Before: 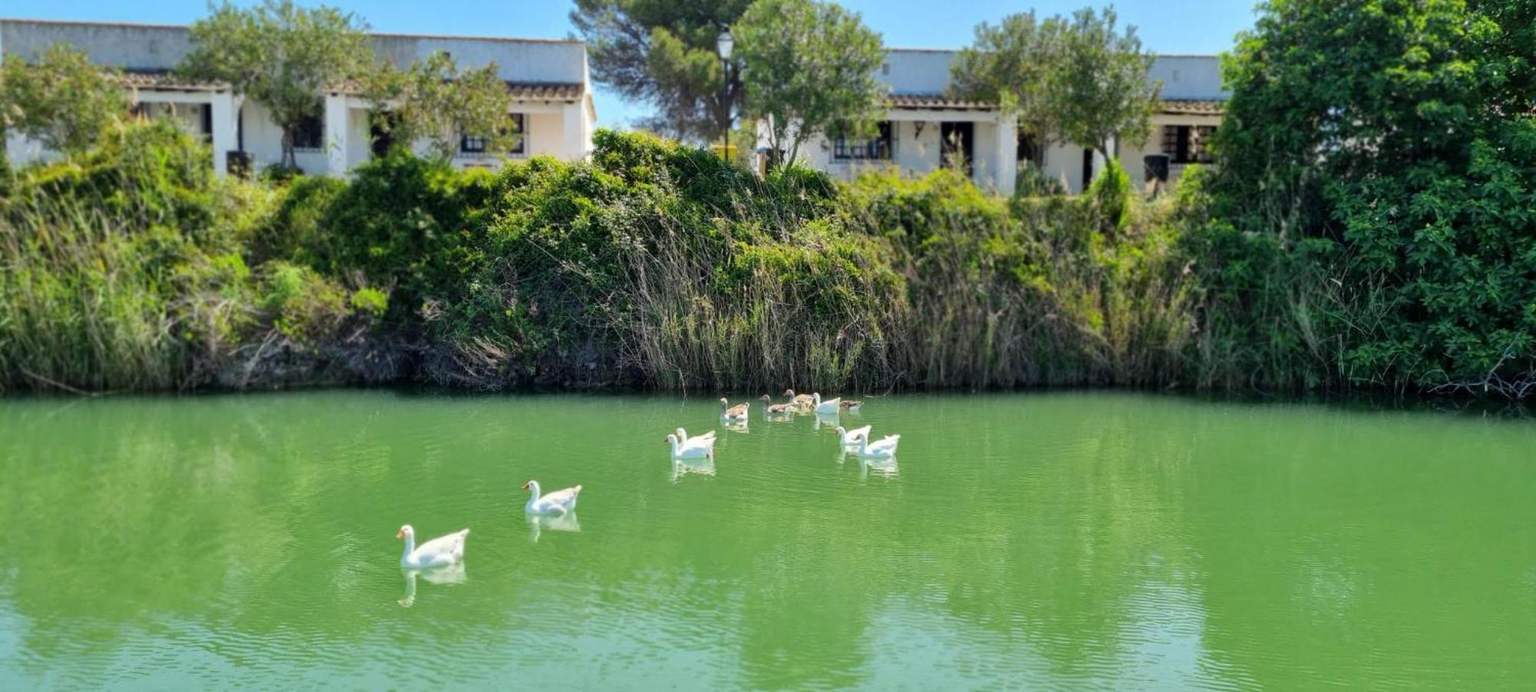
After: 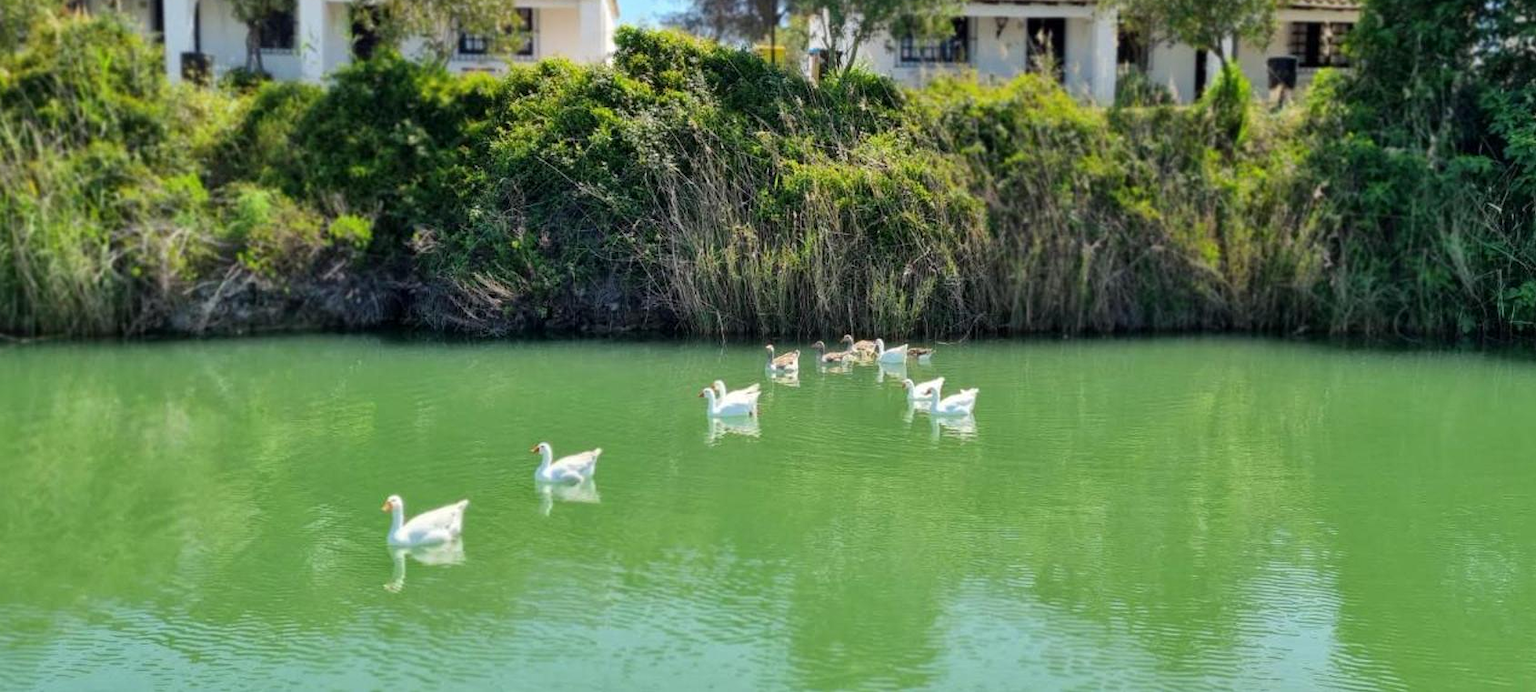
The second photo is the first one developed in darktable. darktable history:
crop and rotate: left 4.842%, top 15.51%, right 10.668%
local contrast: mode bilateral grid, contrast 10, coarseness 25, detail 115%, midtone range 0.2
